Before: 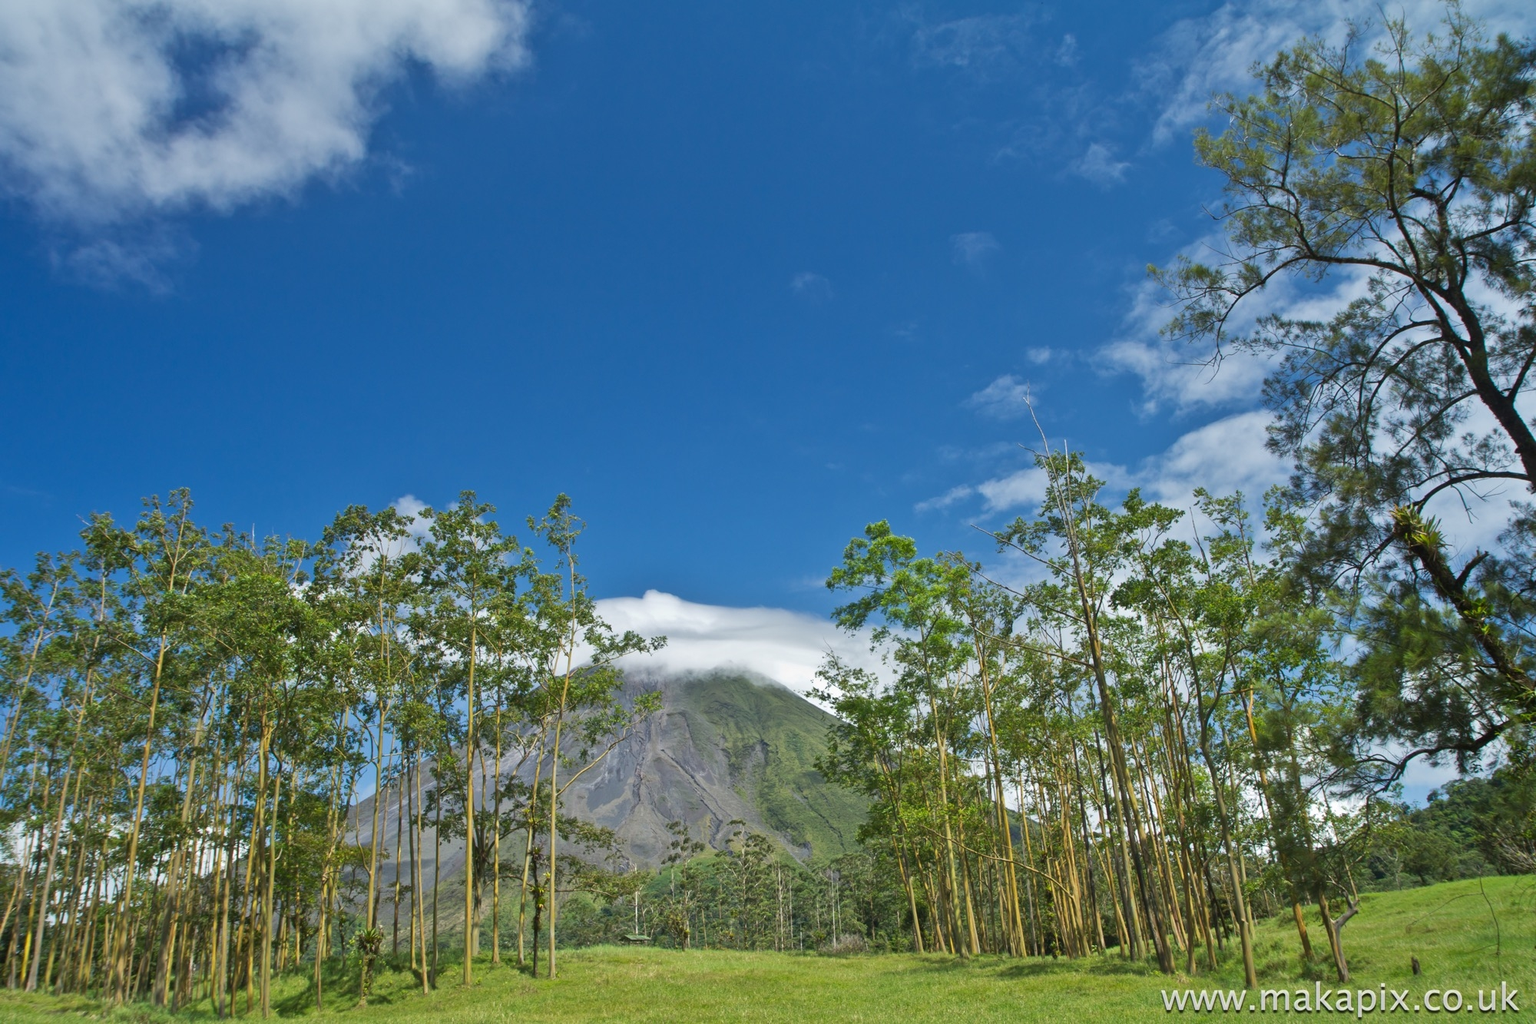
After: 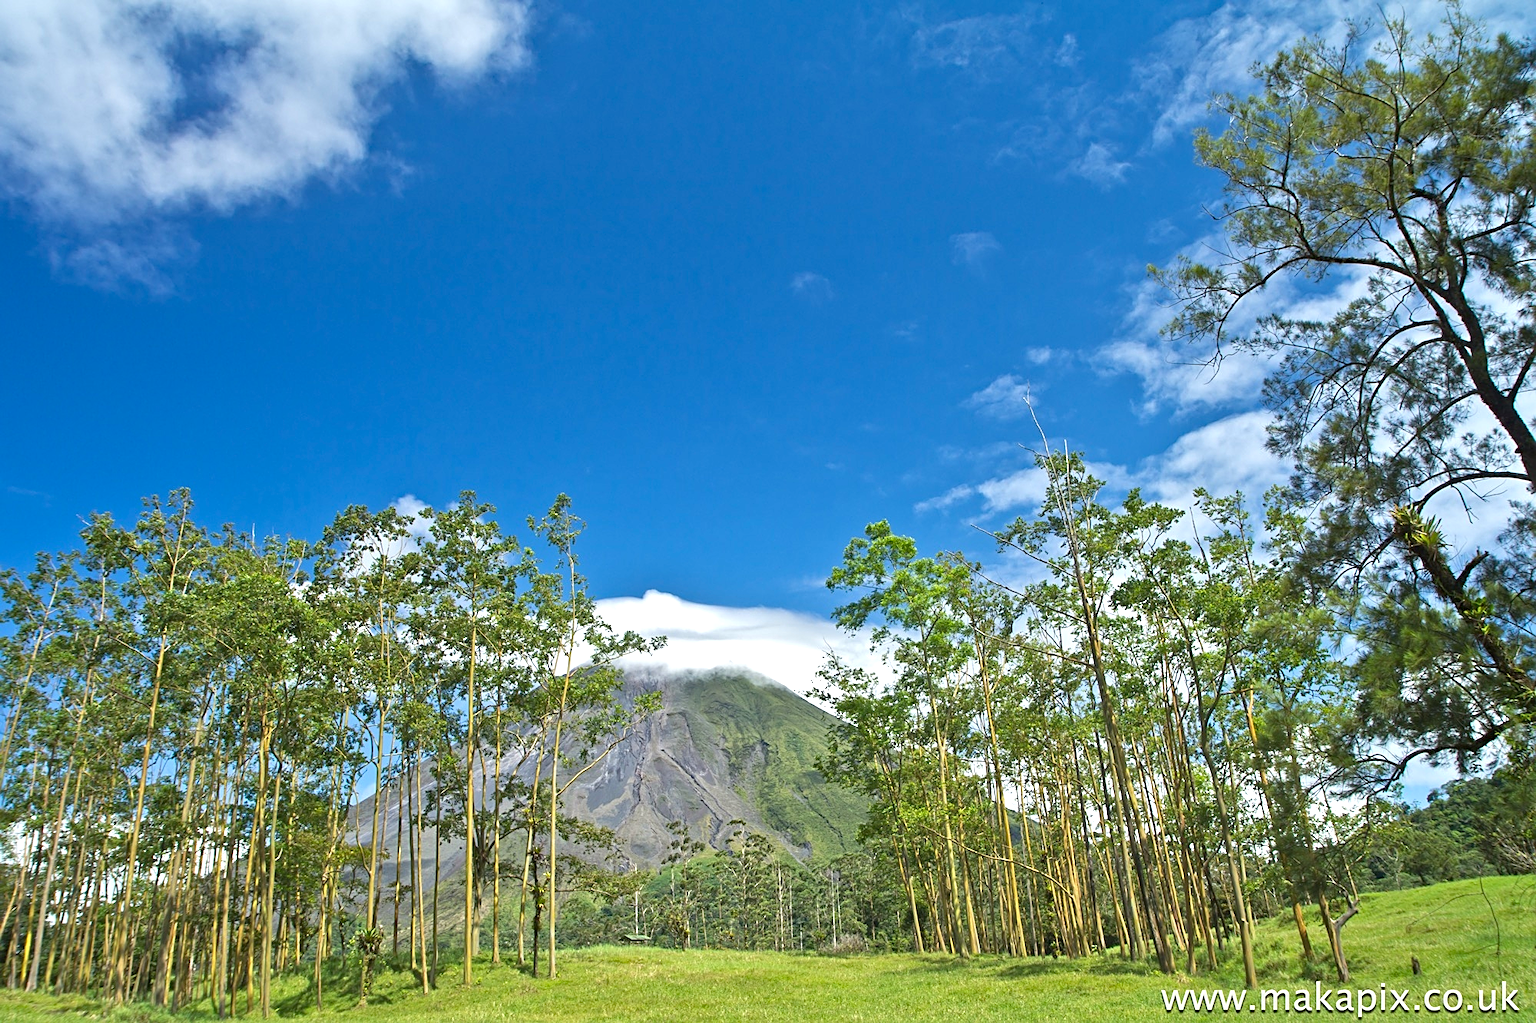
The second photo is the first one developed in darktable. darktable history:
sharpen: on, module defaults
exposure: exposure 0.643 EV, compensate highlight preservation false
base curve: curves: ch0 [(0, 0) (0.989, 0.992)], preserve colors none
haze removal: compatibility mode true, adaptive false
